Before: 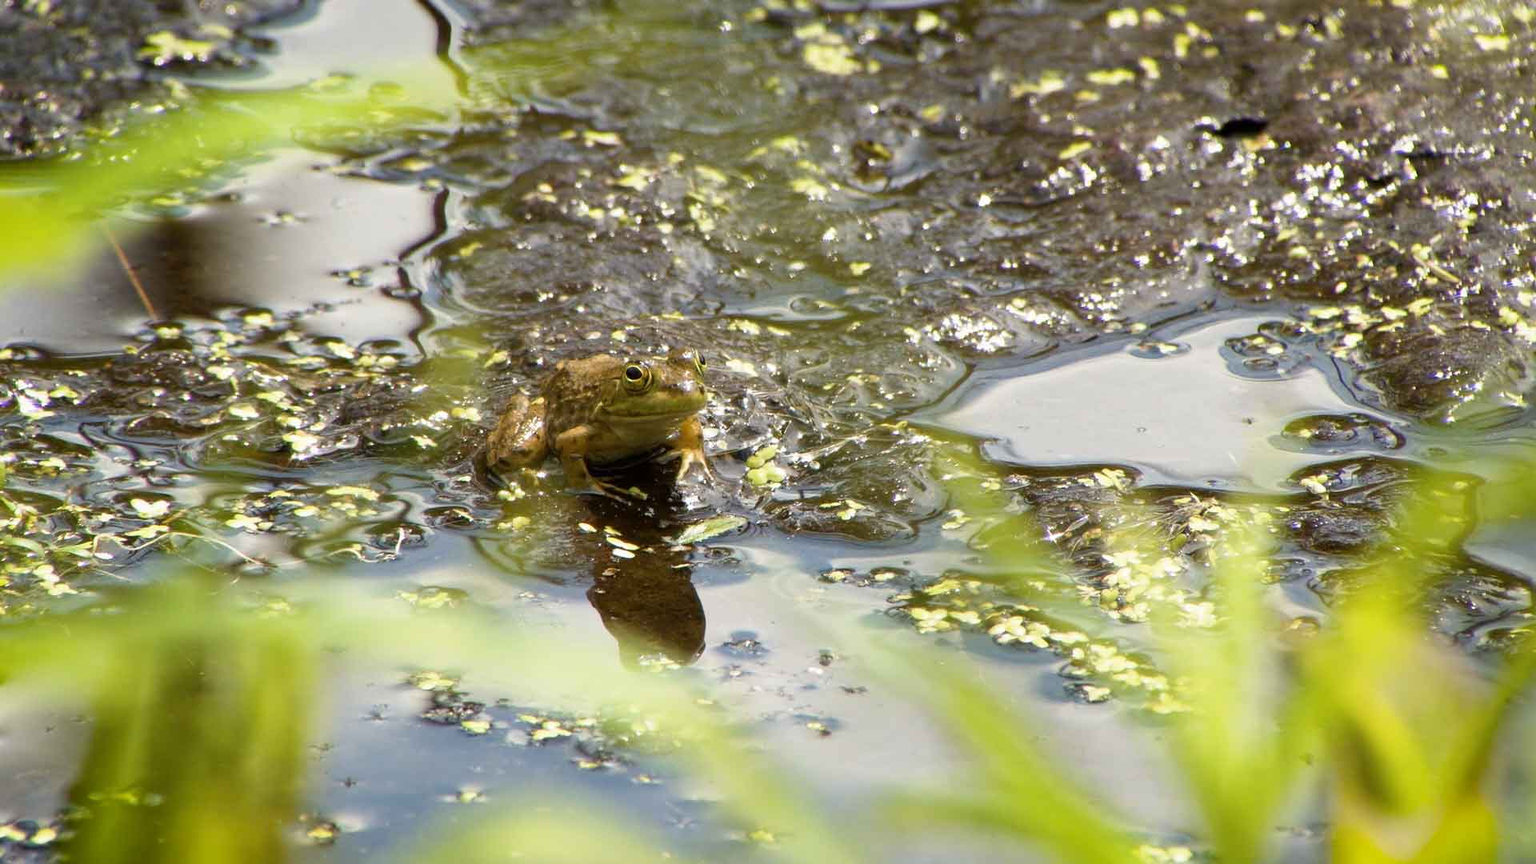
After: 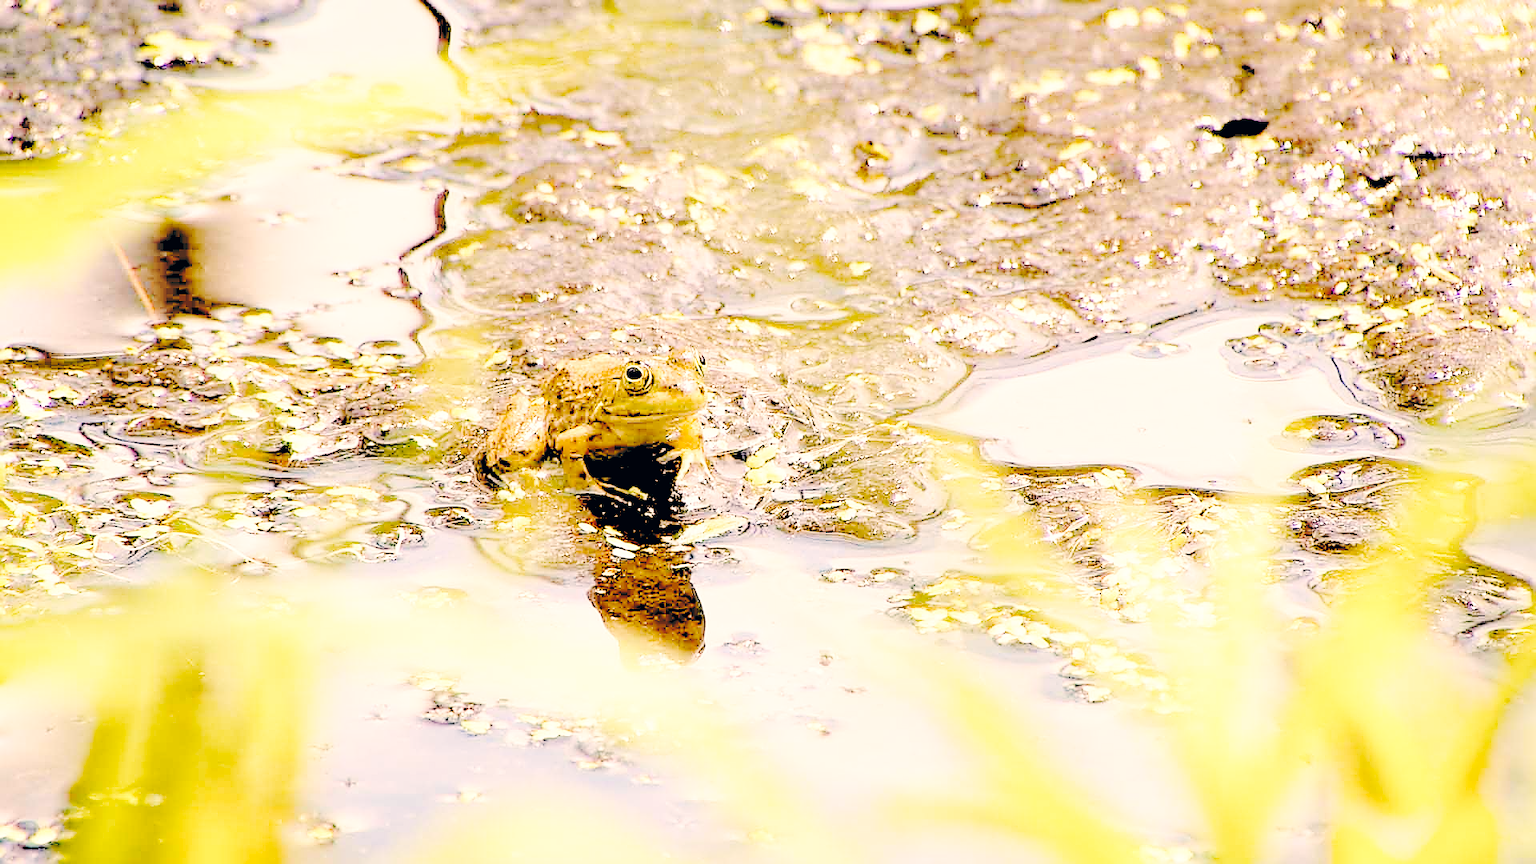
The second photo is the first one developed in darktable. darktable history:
tone curve: curves: ch0 [(0, 0) (0.003, 0.096) (0.011, 0.097) (0.025, 0.096) (0.044, 0.099) (0.069, 0.109) (0.1, 0.129) (0.136, 0.149) (0.177, 0.176) (0.224, 0.22) (0.277, 0.288) (0.335, 0.385) (0.399, 0.49) (0.468, 0.581) (0.543, 0.661) (0.623, 0.729) (0.709, 0.79) (0.801, 0.849) (0.898, 0.912) (1, 1)], preserve colors none
white balance: red 1.127, blue 0.943
color correction: highlights a* 5.38, highlights b* 5.3, shadows a* -4.26, shadows b* -5.11
tone equalizer: on, module defaults
rgb levels: levels [[0.027, 0.429, 0.996], [0, 0.5, 1], [0, 0.5, 1]]
sharpen: radius 1.4, amount 1.25, threshold 0.7
base curve: curves: ch0 [(0, 0) (0.028, 0.03) (0.121, 0.232) (0.46, 0.748) (0.859, 0.968) (1, 1)], preserve colors none
exposure: exposure 0.426 EV, compensate highlight preservation false
